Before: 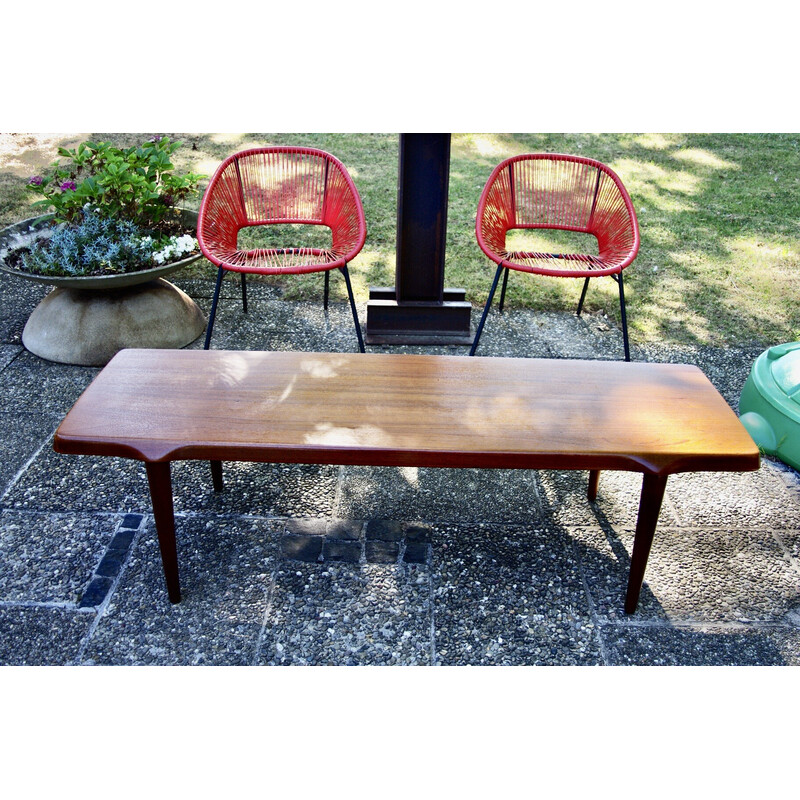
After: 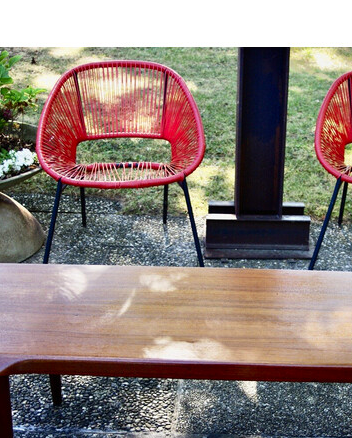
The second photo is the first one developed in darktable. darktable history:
crop: left 20.248%, top 10.86%, right 35.675%, bottom 34.321%
contrast brightness saturation: saturation 0.1
